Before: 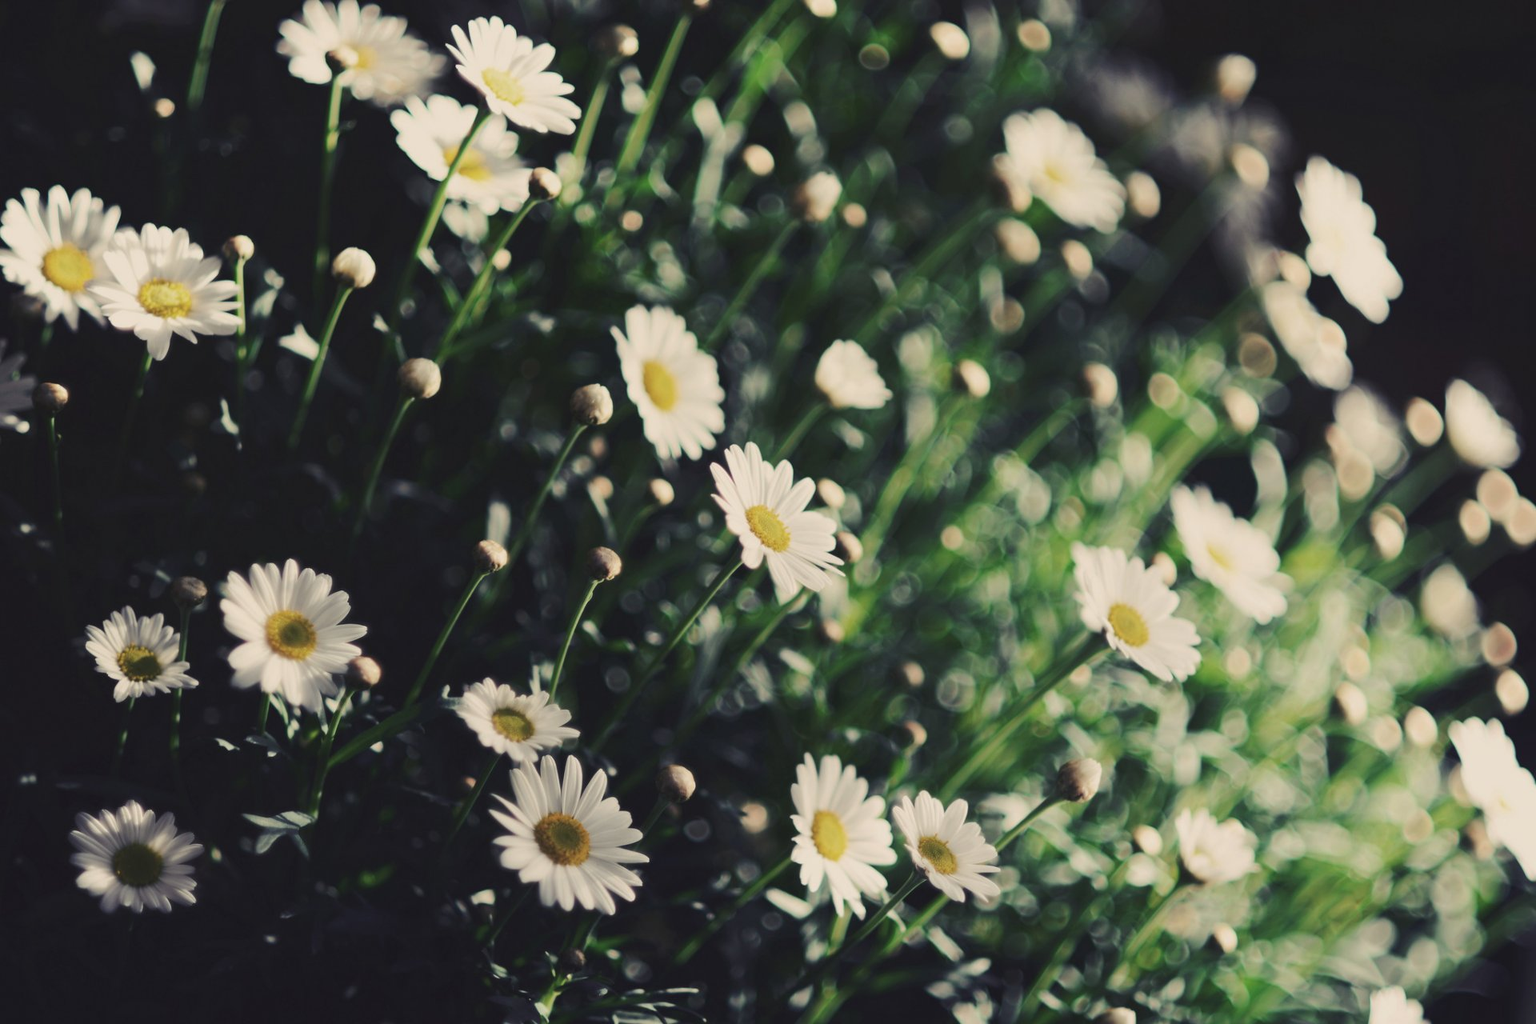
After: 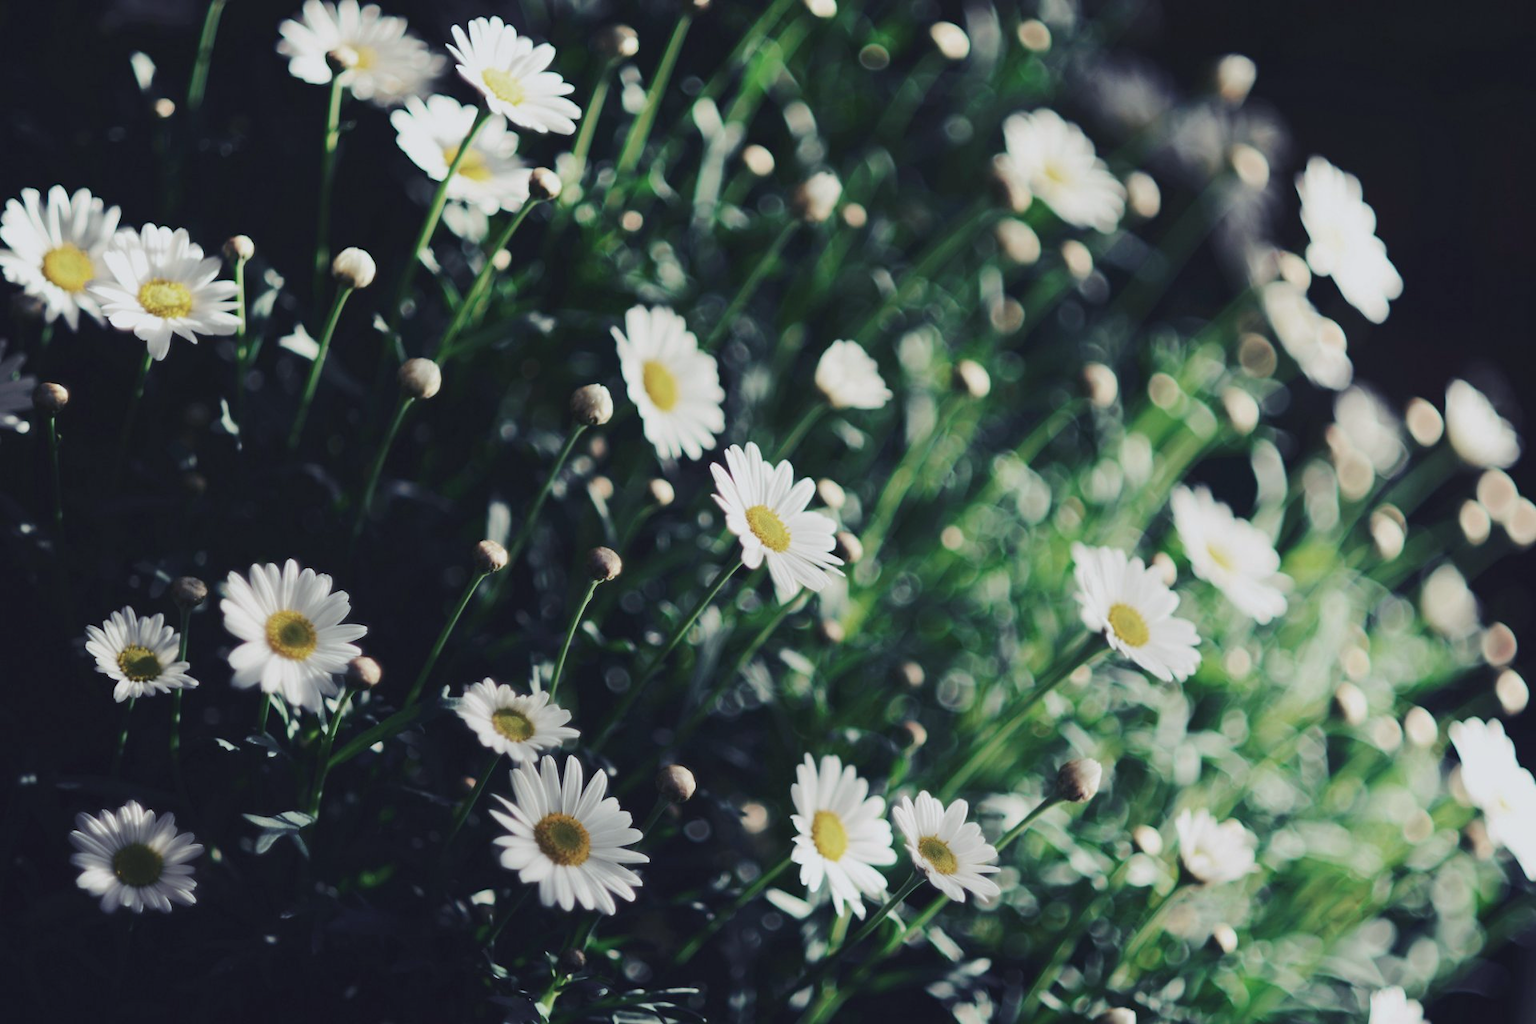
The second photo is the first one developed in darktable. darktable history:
exposure: black level correction 0.001, compensate highlight preservation false
color calibration: x 0.371, y 0.377, temperature 4290.45 K
